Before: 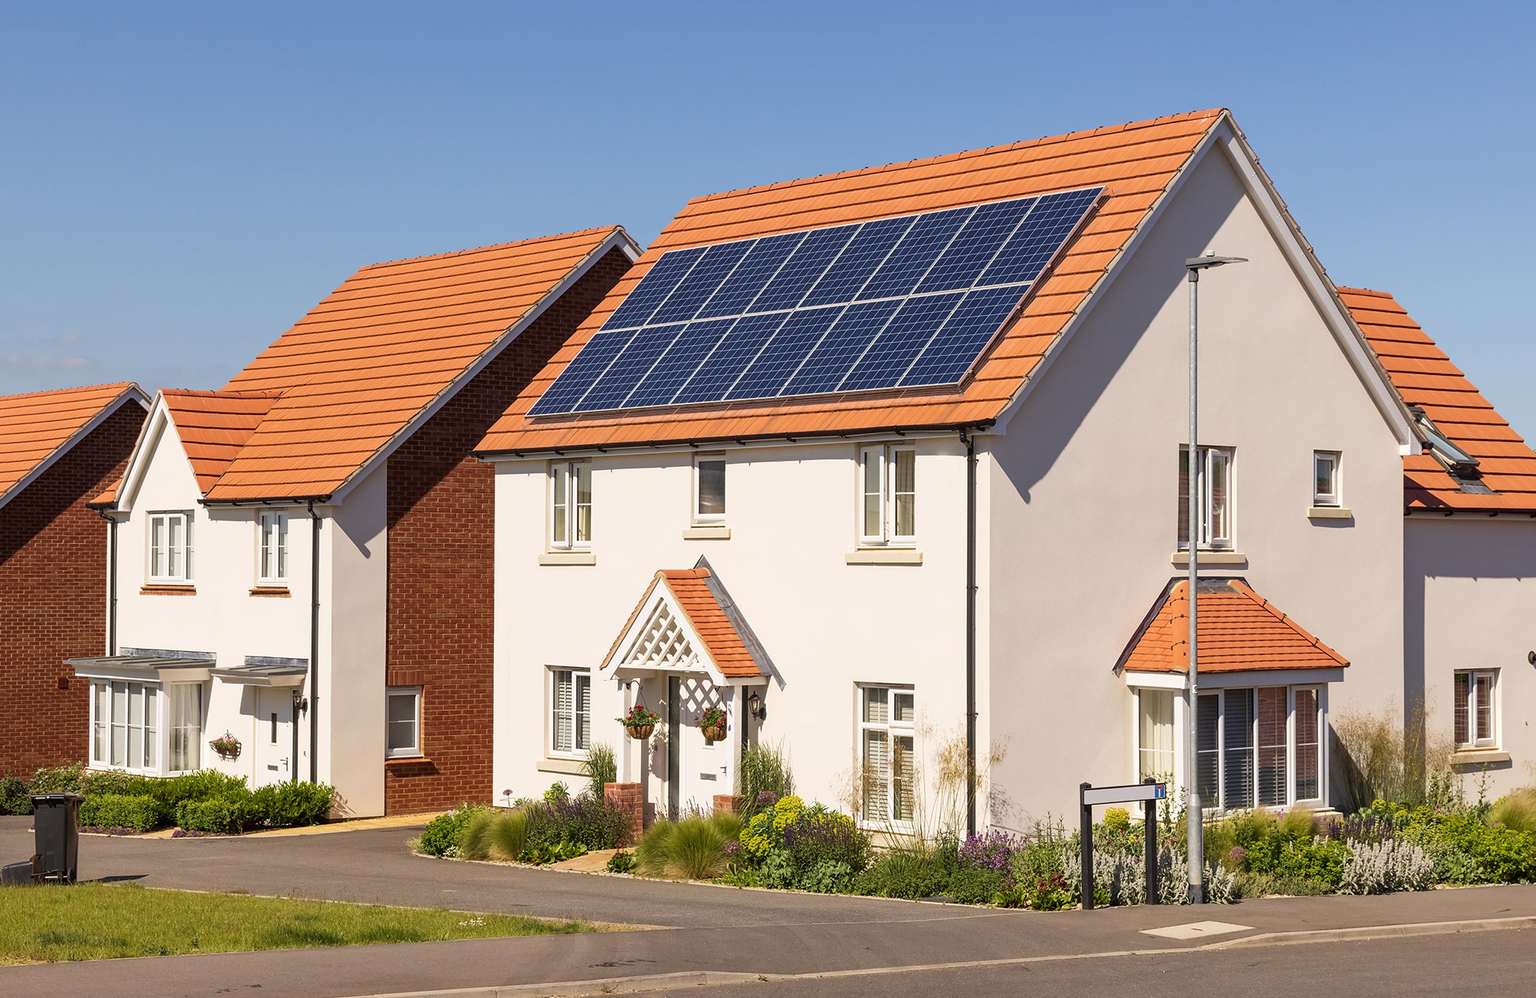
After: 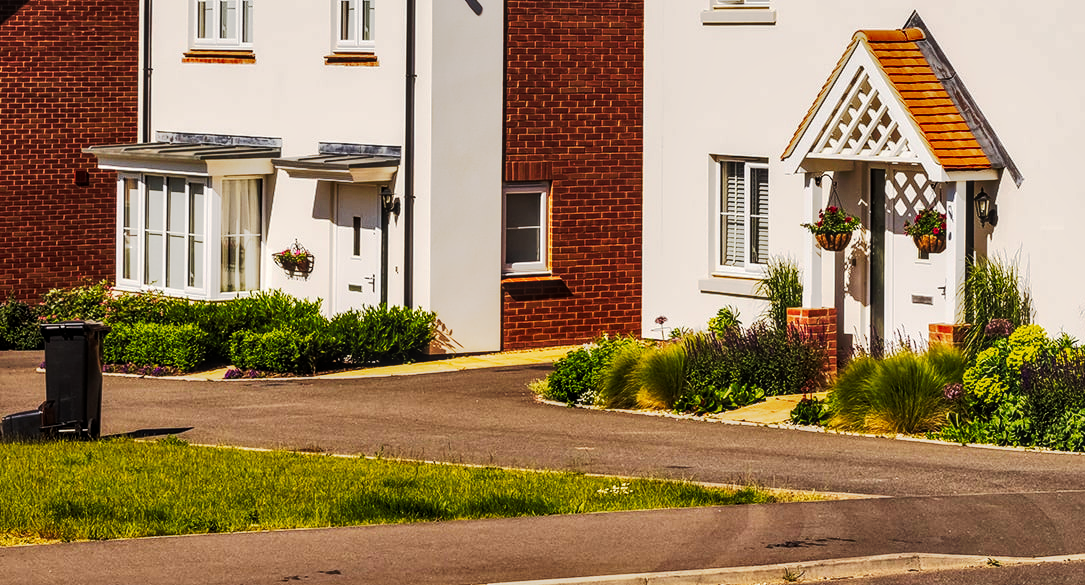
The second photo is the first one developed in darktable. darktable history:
tone curve: curves: ch0 [(0, 0) (0.003, 0.006) (0.011, 0.006) (0.025, 0.008) (0.044, 0.014) (0.069, 0.02) (0.1, 0.025) (0.136, 0.037) (0.177, 0.053) (0.224, 0.086) (0.277, 0.13) (0.335, 0.189) (0.399, 0.253) (0.468, 0.375) (0.543, 0.521) (0.623, 0.671) (0.709, 0.789) (0.801, 0.841) (0.898, 0.889) (1, 1)], preserve colors none
shadows and highlights: shadows color adjustment 99.17%, highlights color adjustment 0.293%, soften with gaussian
local contrast: on, module defaults
crop and rotate: top 54.823%, right 45.716%, bottom 0.173%
